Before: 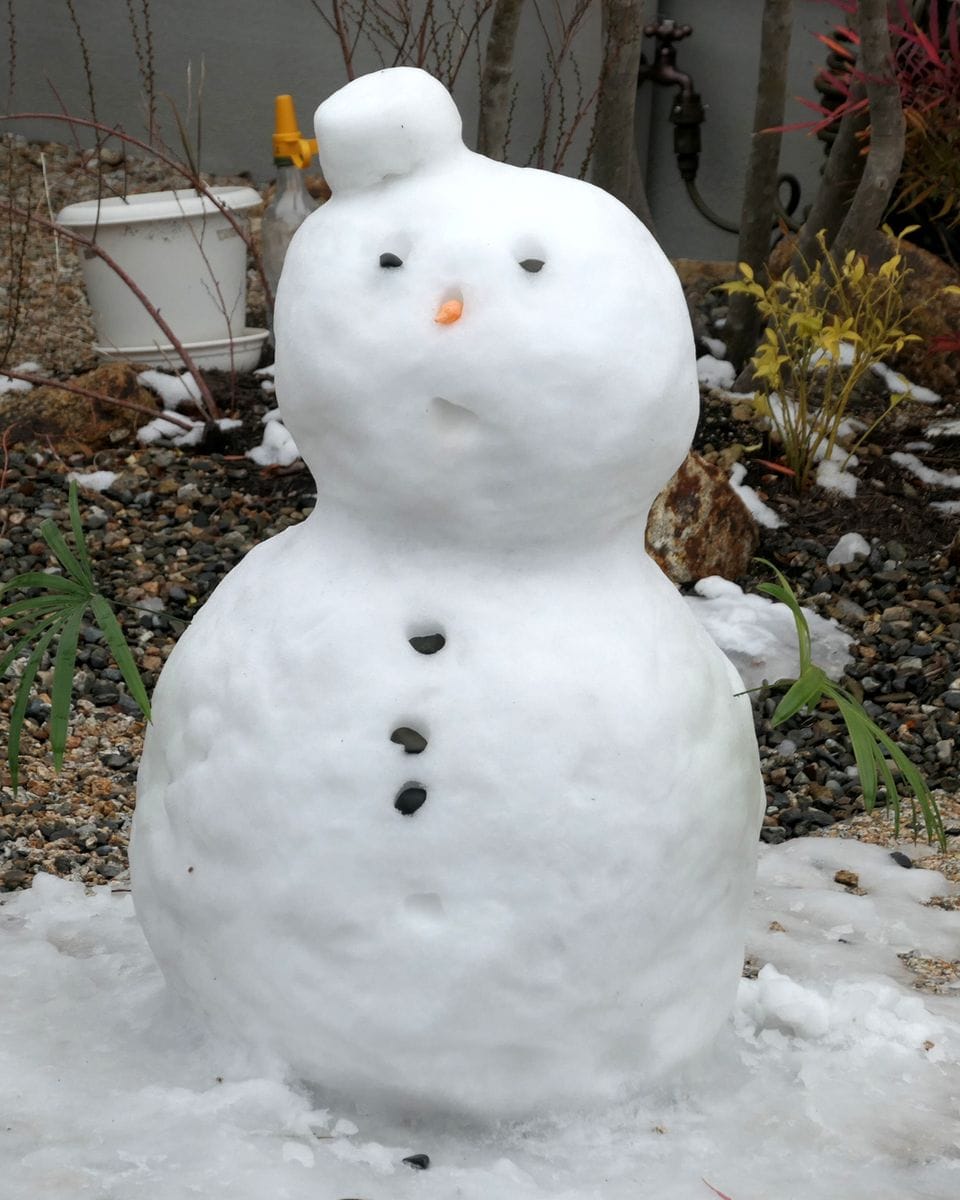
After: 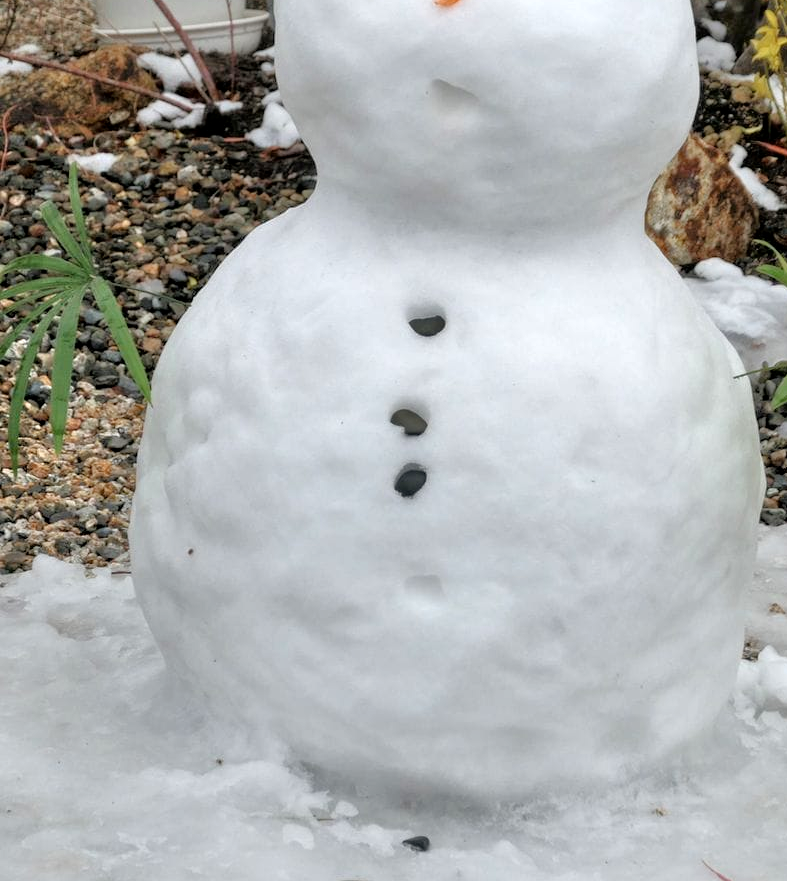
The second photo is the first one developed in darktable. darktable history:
exposure: compensate highlight preservation false
crop: top 26.531%, right 17.959%
rotate and perspective: automatic cropping original format, crop left 0, crop top 0
local contrast: highlights 100%, shadows 100%, detail 120%, midtone range 0.2
tone equalizer: -7 EV 0.15 EV, -6 EV 0.6 EV, -5 EV 1.15 EV, -4 EV 1.33 EV, -3 EV 1.15 EV, -2 EV 0.6 EV, -1 EV 0.15 EV, mask exposure compensation -0.5 EV
